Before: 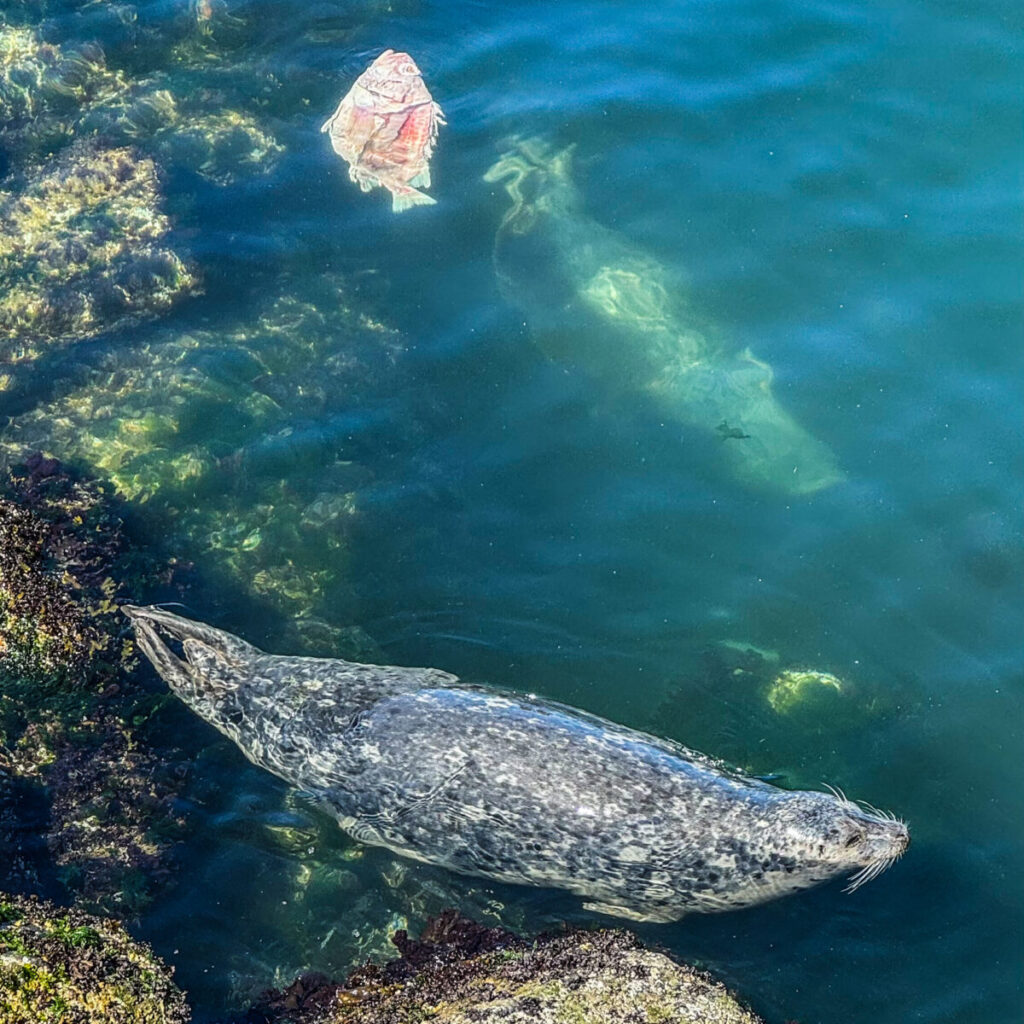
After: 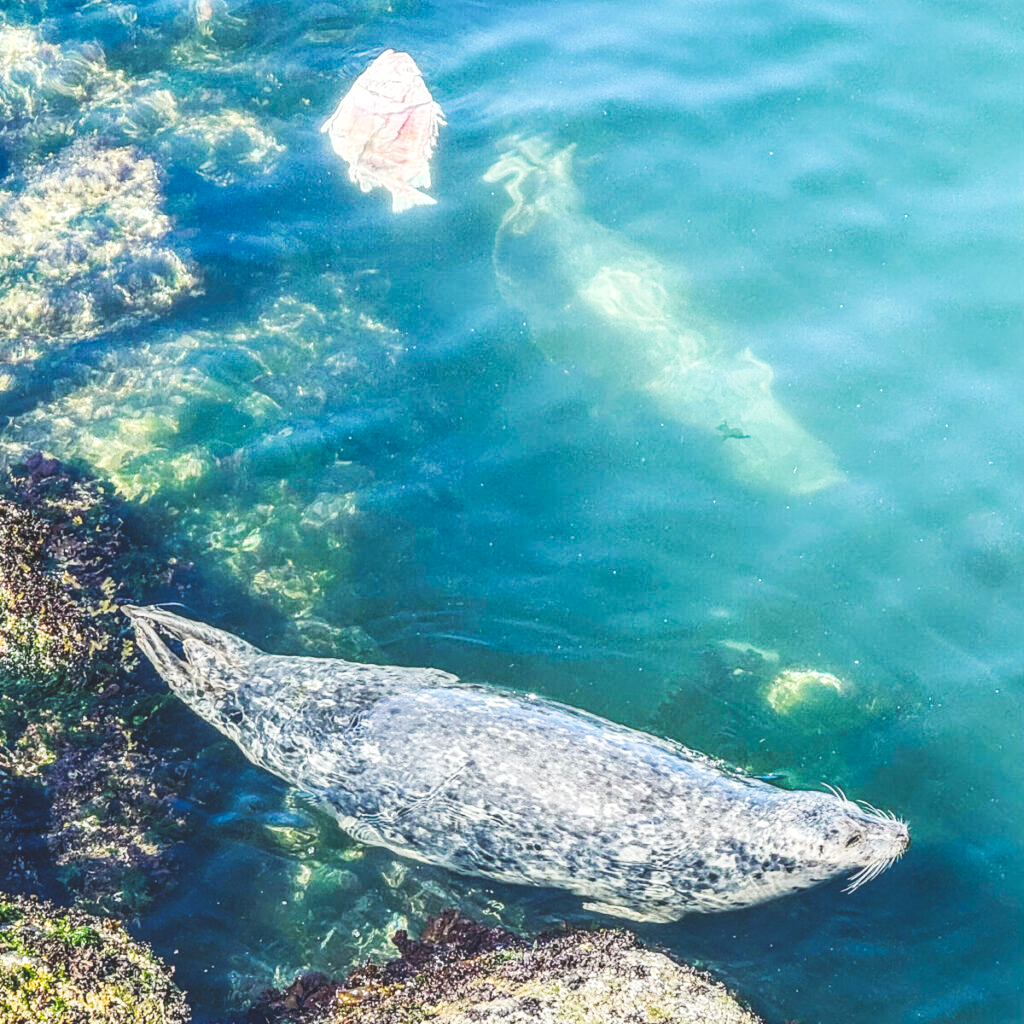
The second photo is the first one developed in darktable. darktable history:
local contrast: detail 109%
exposure: exposure 1.091 EV, compensate highlight preservation false
tone curve: curves: ch0 [(0, 0.11) (0.181, 0.223) (0.405, 0.46) (0.456, 0.528) (0.634, 0.728) (0.877, 0.89) (0.984, 0.935)]; ch1 [(0, 0.052) (0.443, 0.43) (0.492, 0.485) (0.566, 0.579) (0.595, 0.625) (0.608, 0.654) (0.65, 0.708) (1, 0.961)]; ch2 [(0, 0) (0.33, 0.301) (0.421, 0.443) (0.447, 0.489) (0.495, 0.492) (0.537, 0.57) (0.586, 0.591) (0.663, 0.686) (1, 1)], preserve colors none
